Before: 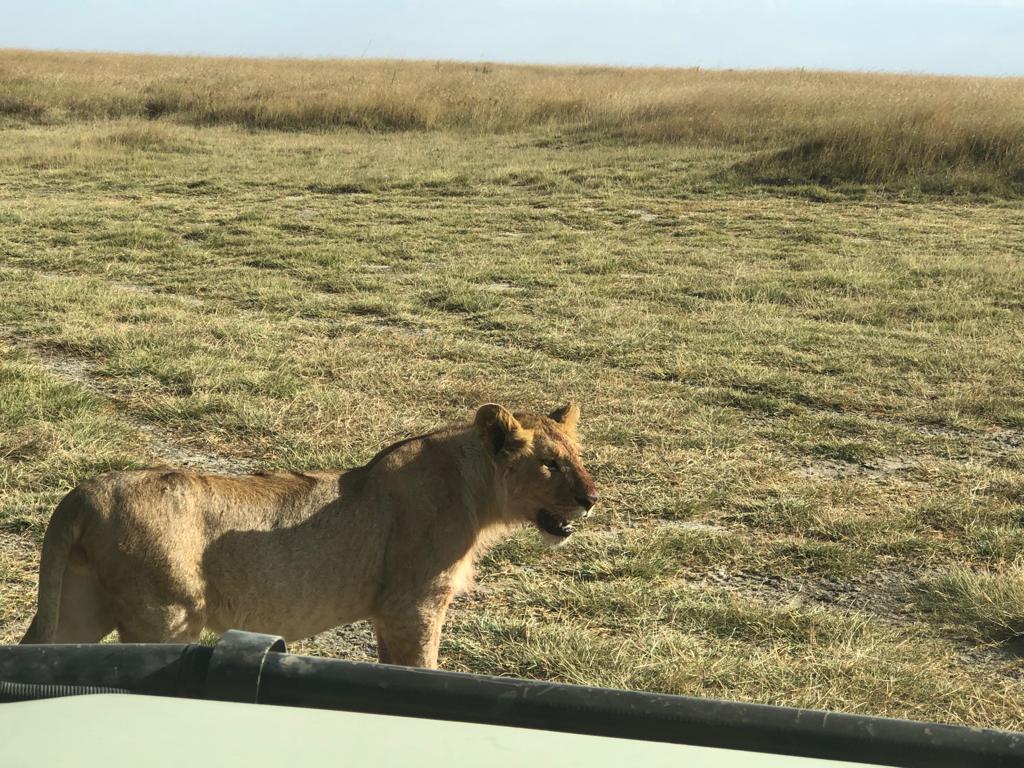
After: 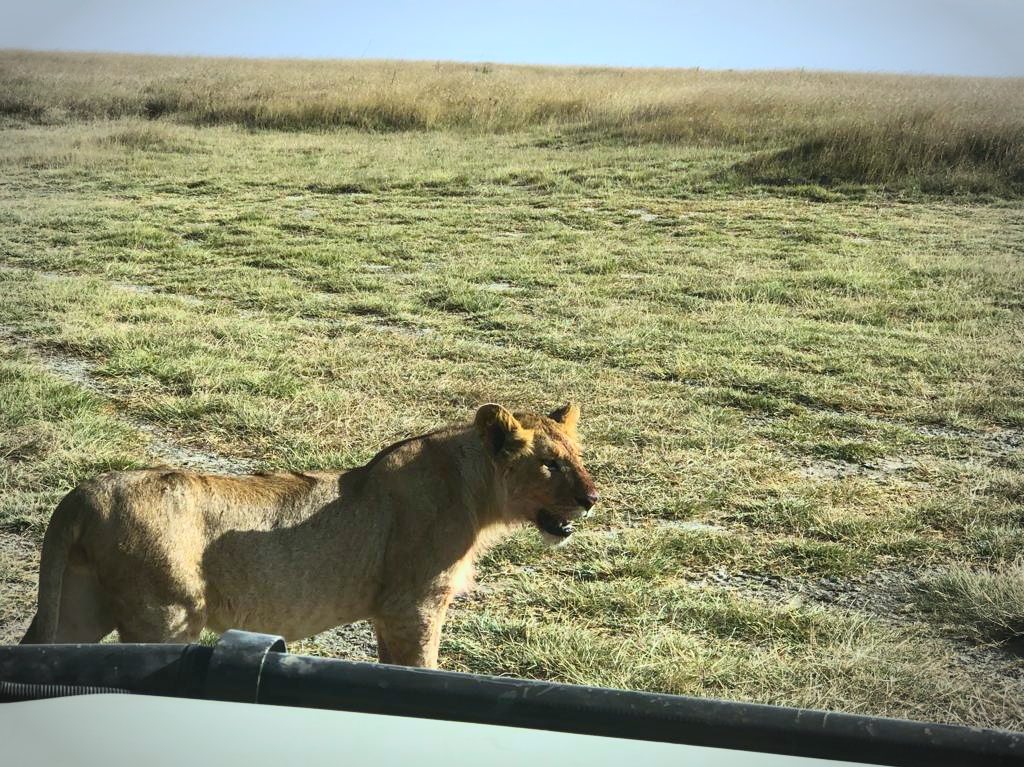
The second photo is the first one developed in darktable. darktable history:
white balance: red 0.931, blue 1.11
vignetting: automatic ratio true
crop: bottom 0.071%
contrast brightness saturation: contrast 0.23, brightness 0.1, saturation 0.29
vibrance: on, module defaults
